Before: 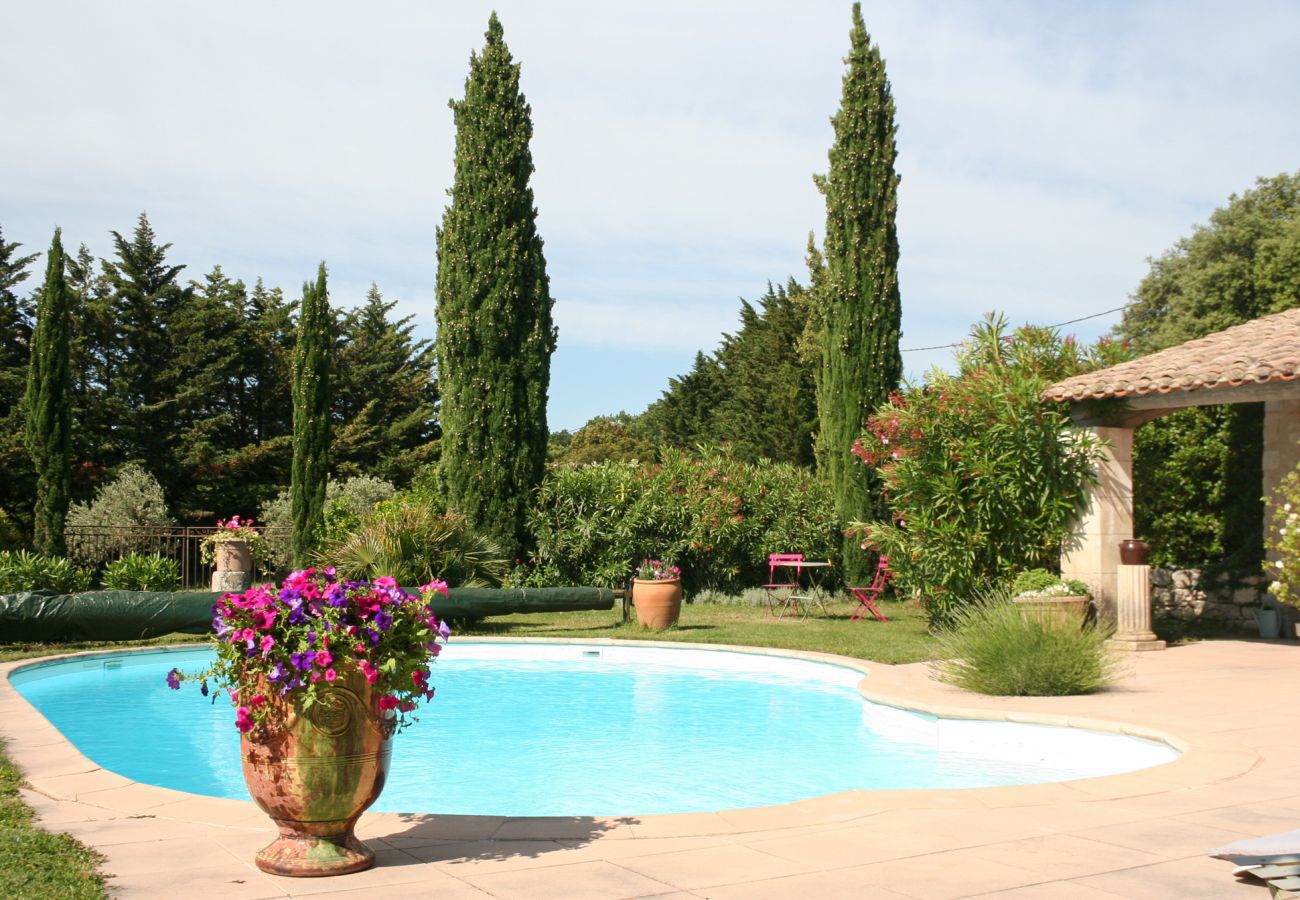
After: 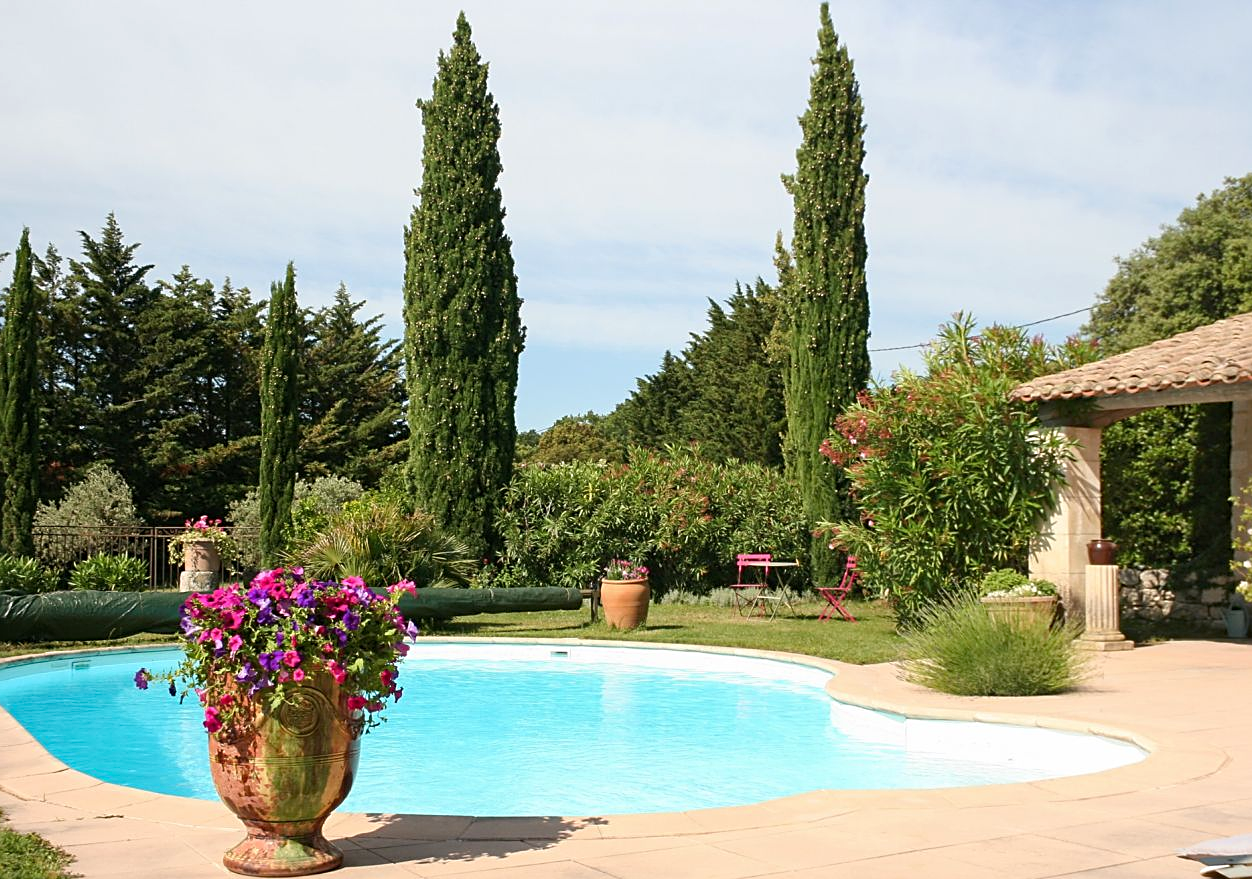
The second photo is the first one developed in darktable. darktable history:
haze removal: compatibility mode true, adaptive false
crop and rotate: left 2.536%, right 1.107%, bottom 2.246%
sharpen: radius 1.967
